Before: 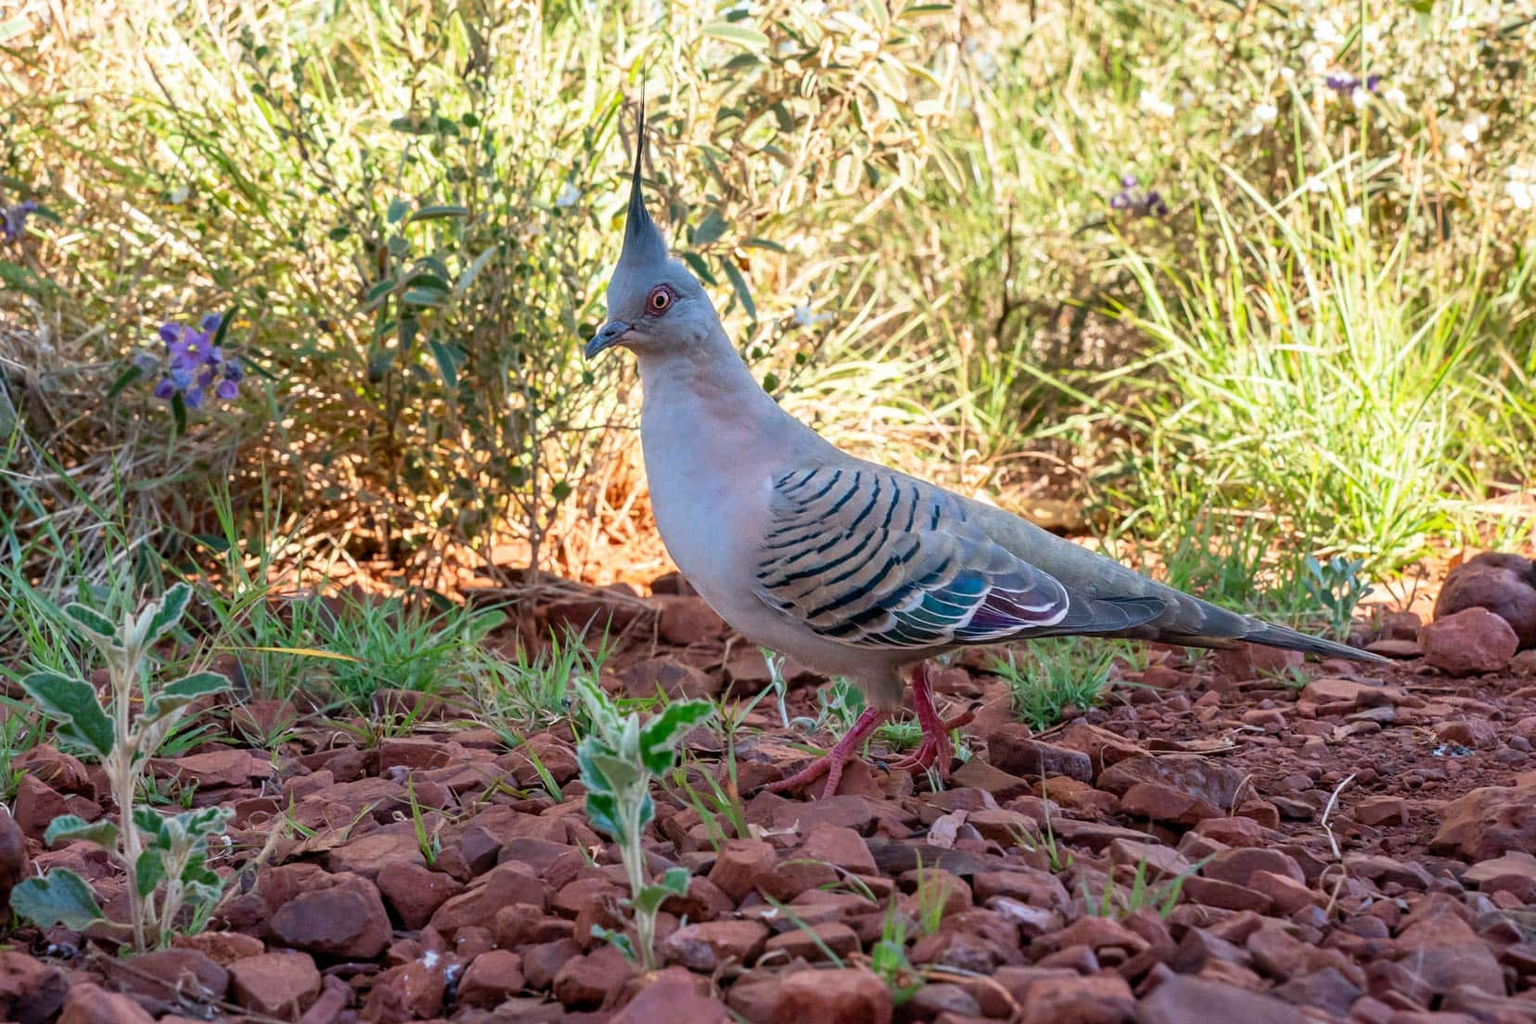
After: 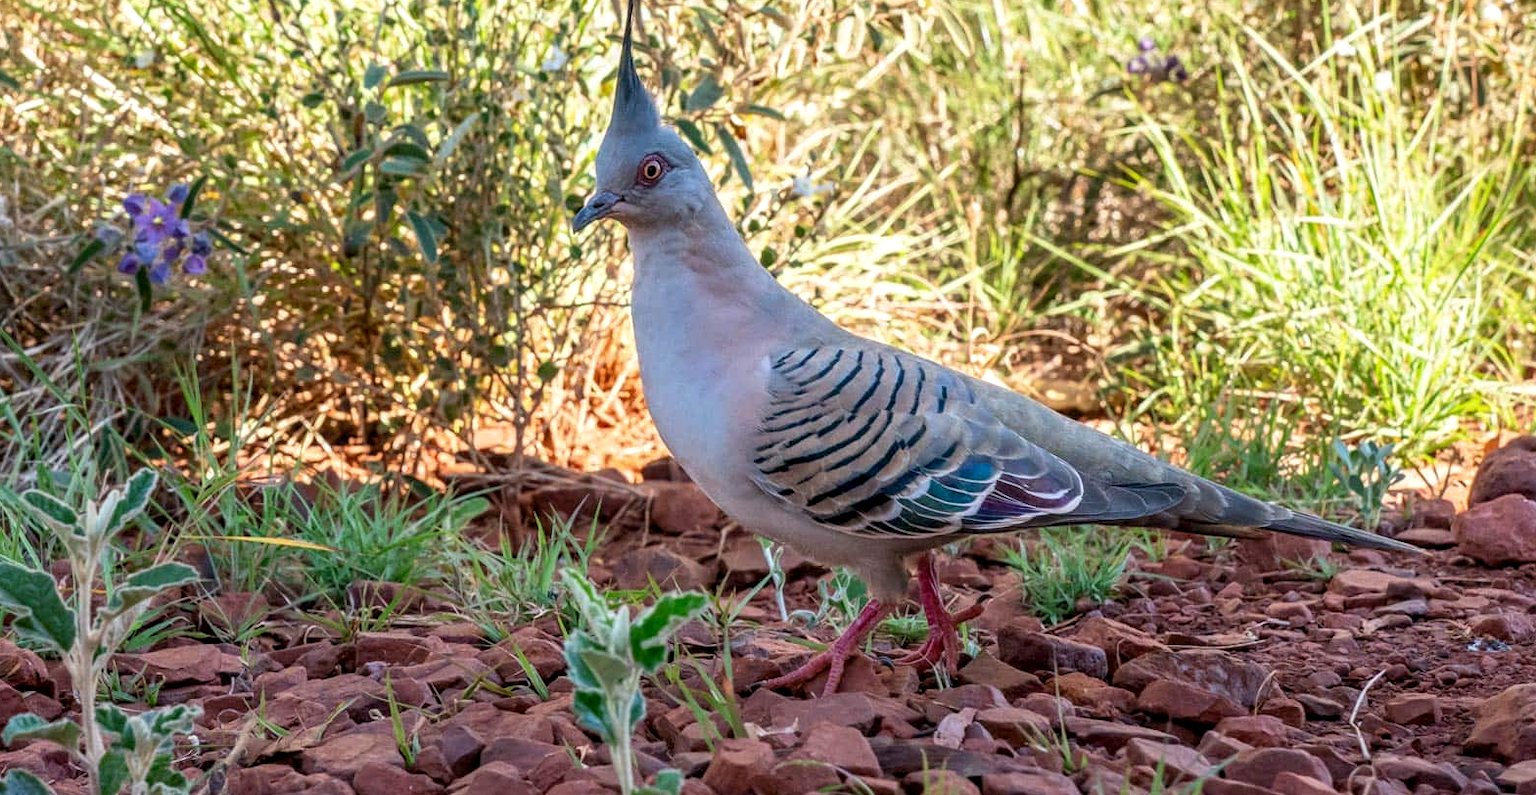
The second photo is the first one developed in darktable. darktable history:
crop and rotate: left 2.805%, top 13.652%, right 2.439%, bottom 12.677%
local contrast: on, module defaults
